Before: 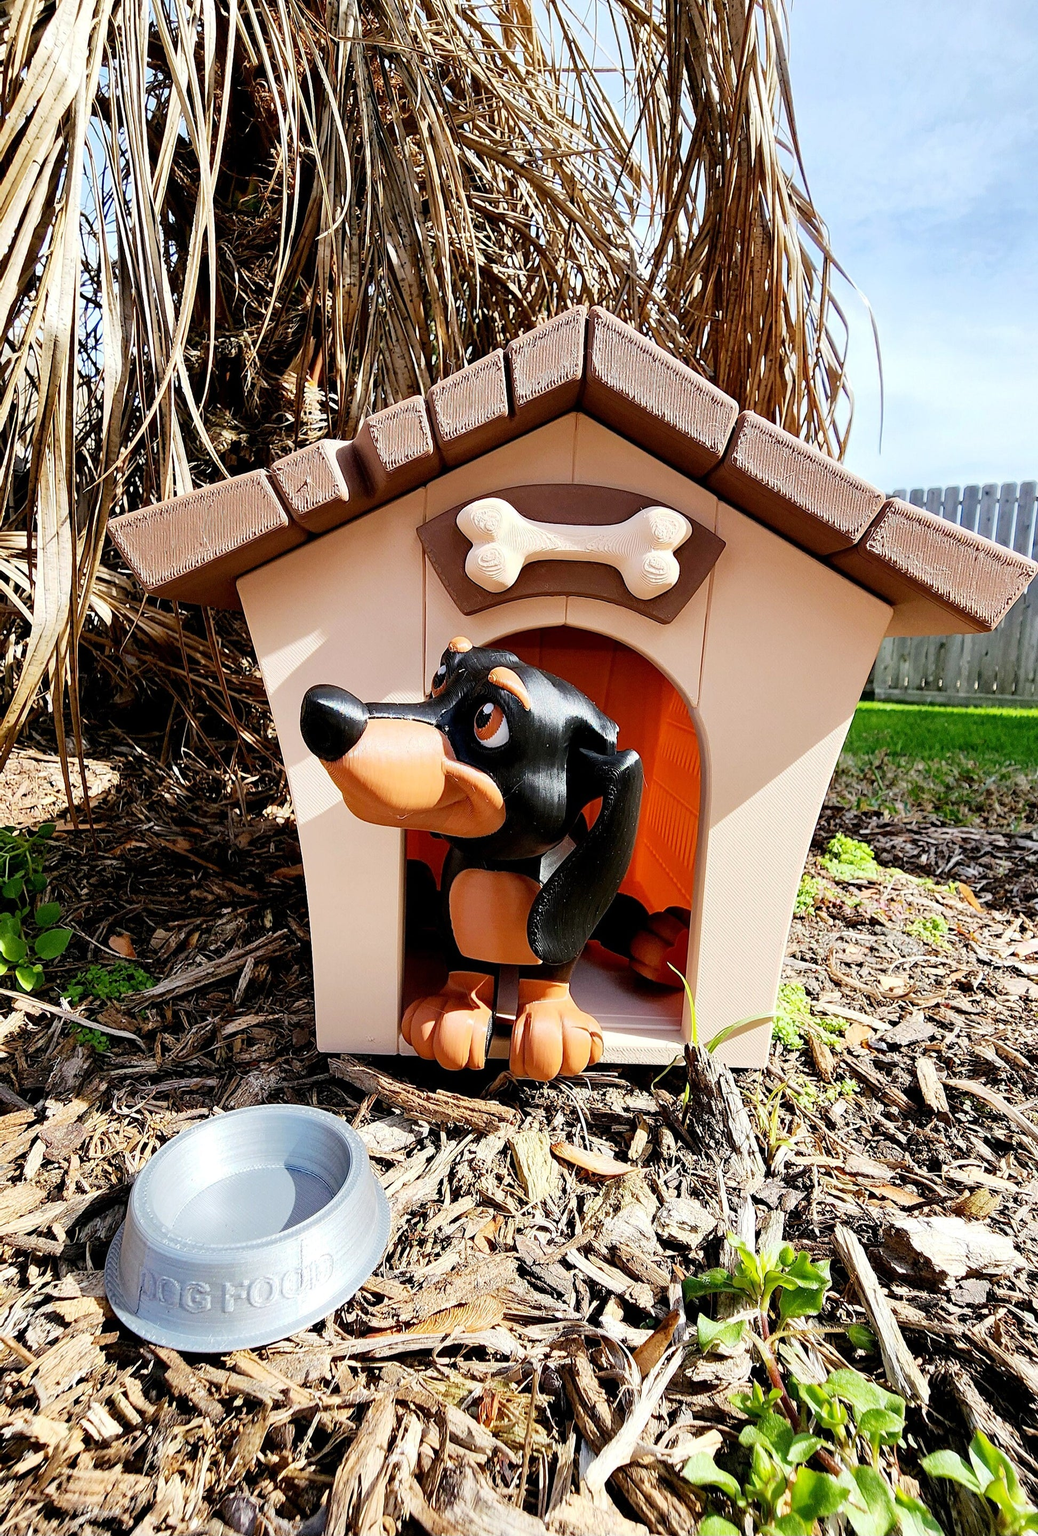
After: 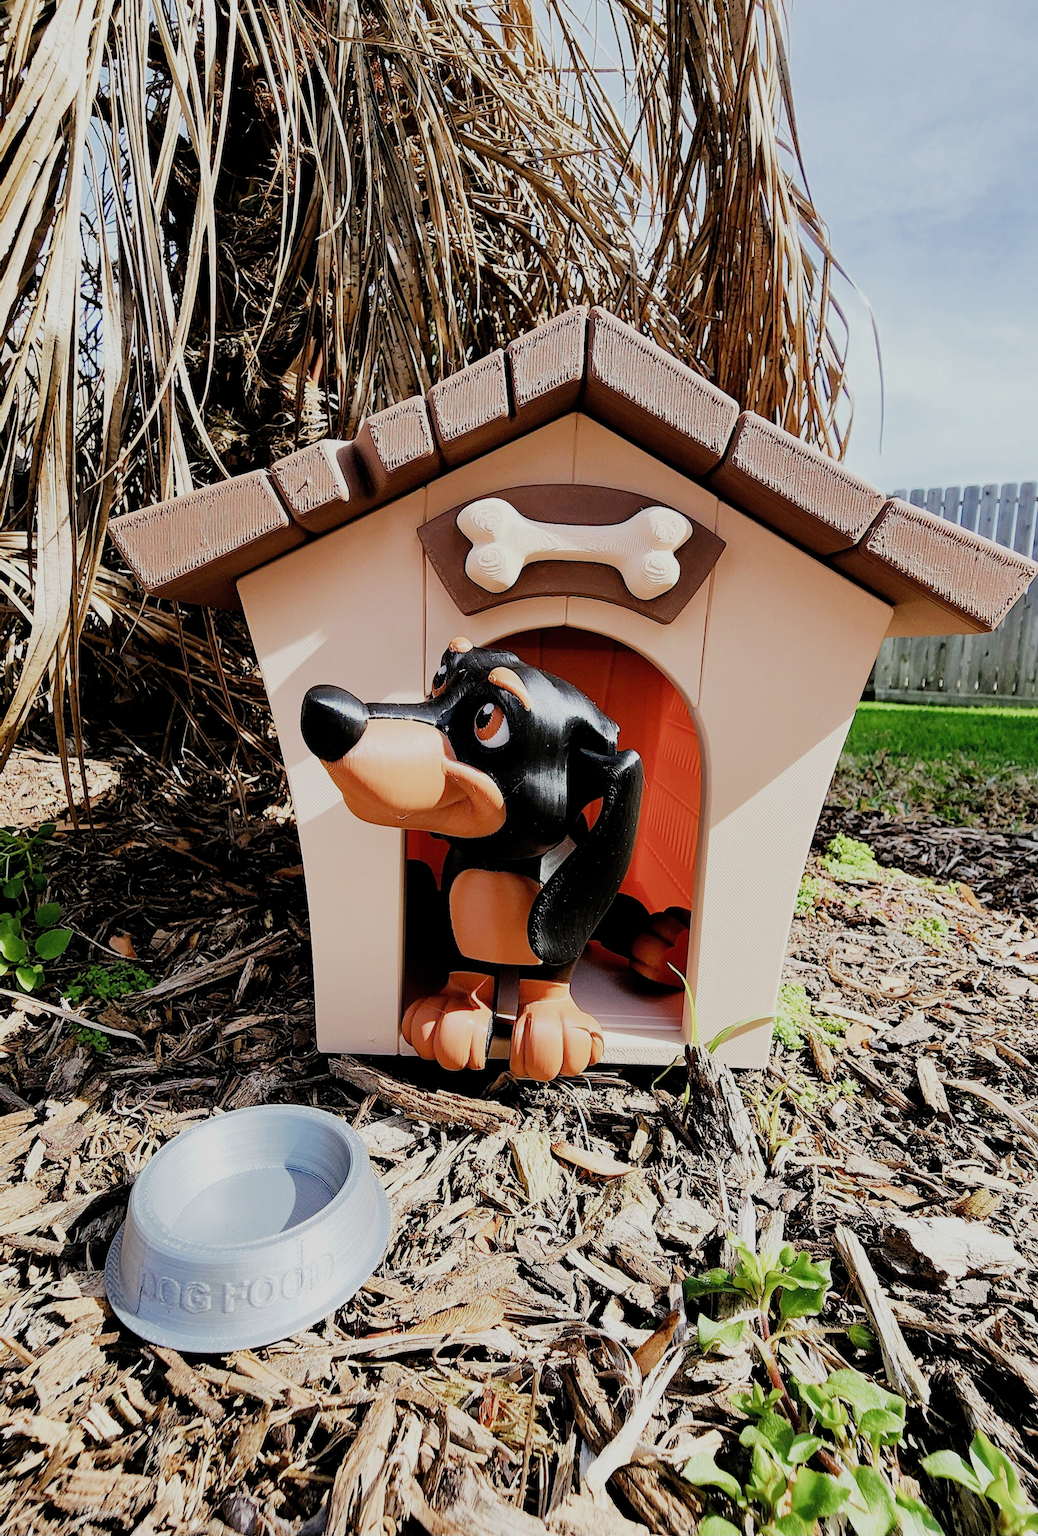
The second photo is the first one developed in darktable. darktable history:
filmic rgb: black relative exposure -7.65 EV, white relative exposure 4.56 EV, threshold 3.03 EV, hardness 3.61, contrast 1.053, add noise in highlights 0.002, preserve chrominance max RGB, color science v3 (2019), use custom middle-gray values true, contrast in highlights soft, enable highlight reconstruction true
